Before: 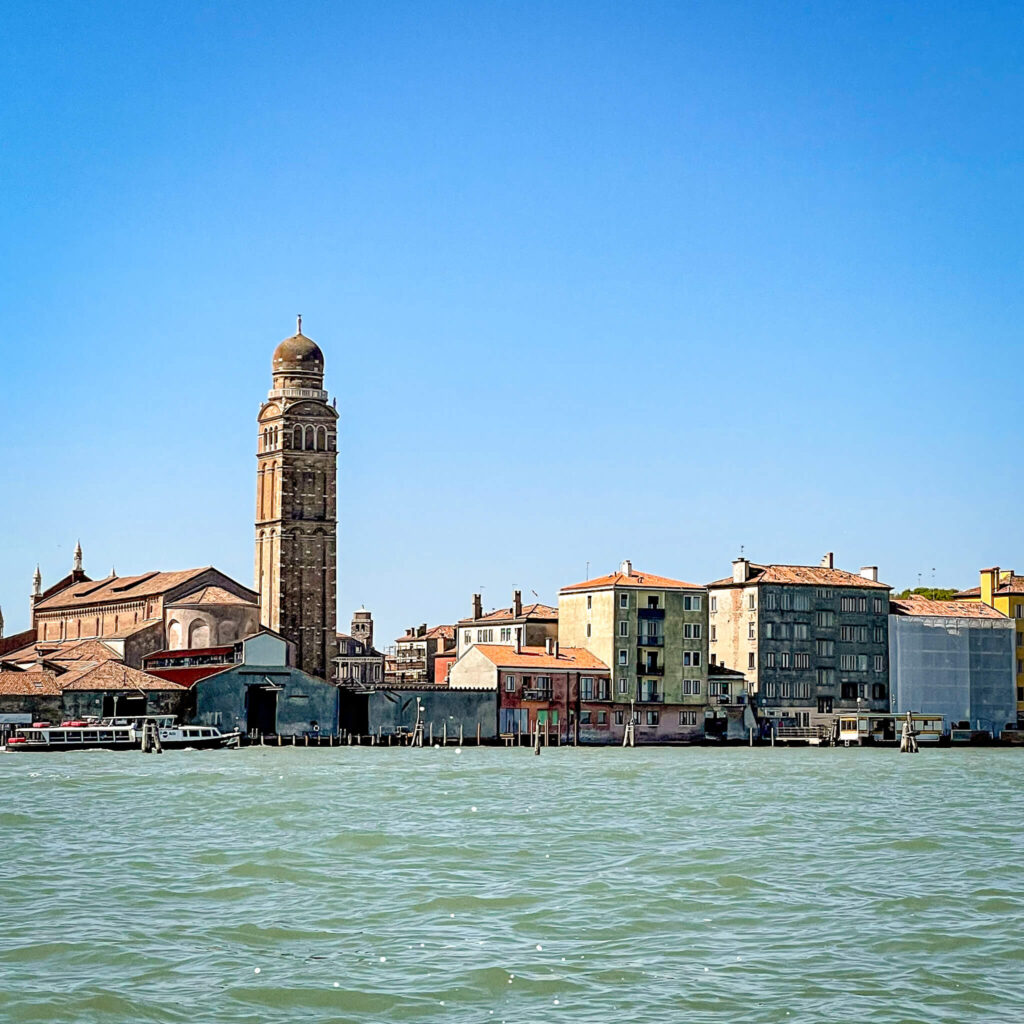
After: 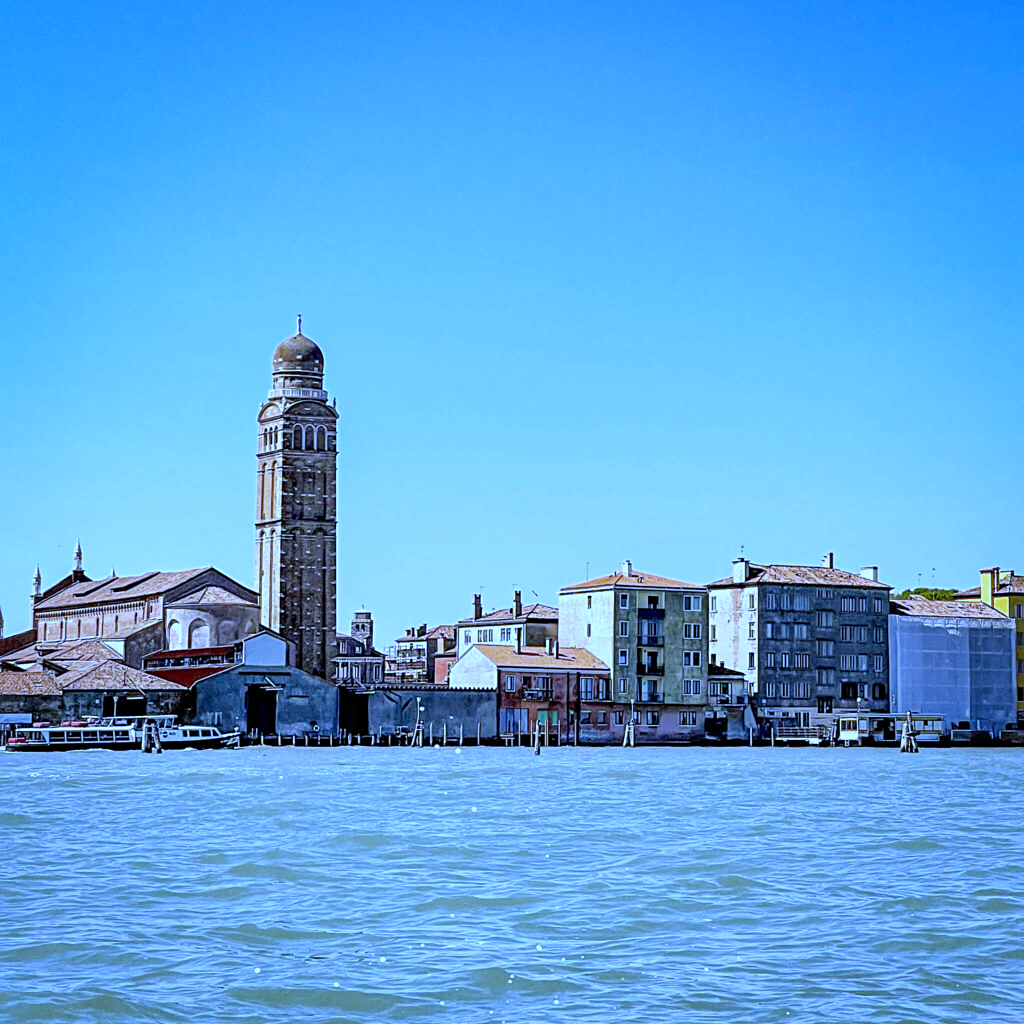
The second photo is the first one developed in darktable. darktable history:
white balance: red 0.766, blue 1.537
sharpen: amount 0.2
rotate and perspective: automatic cropping original format, crop left 0, crop top 0
